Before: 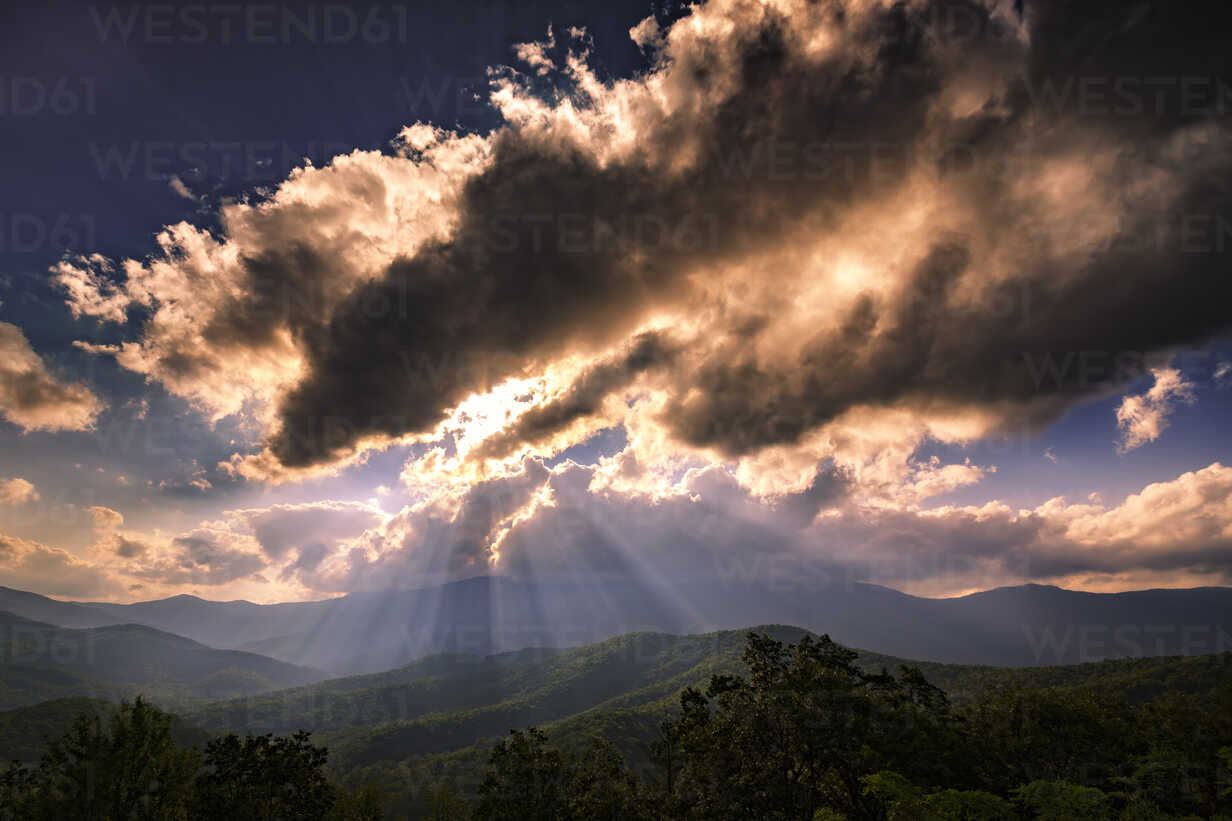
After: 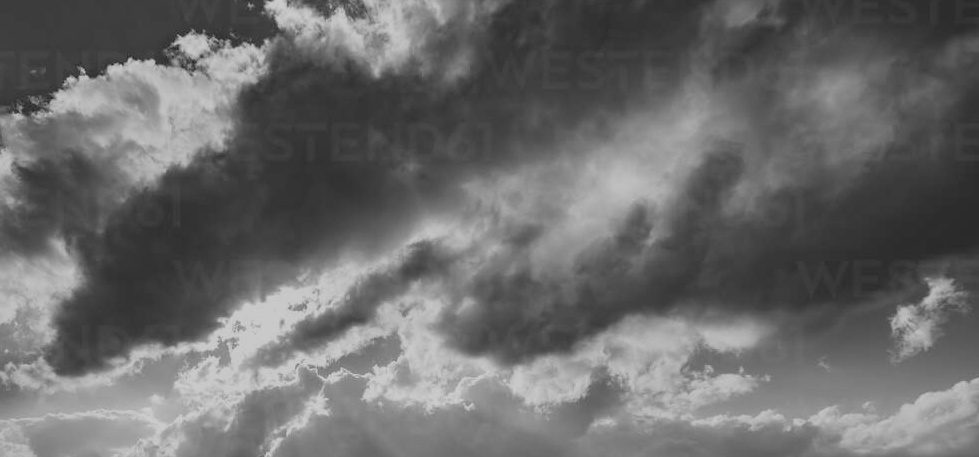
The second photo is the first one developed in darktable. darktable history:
contrast brightness saturation: contrast -0.28
monochrome: a 14.95, b -89.96
crop: left 18.38%, top 11.092%, right 2.134%, bottom 33.217%
